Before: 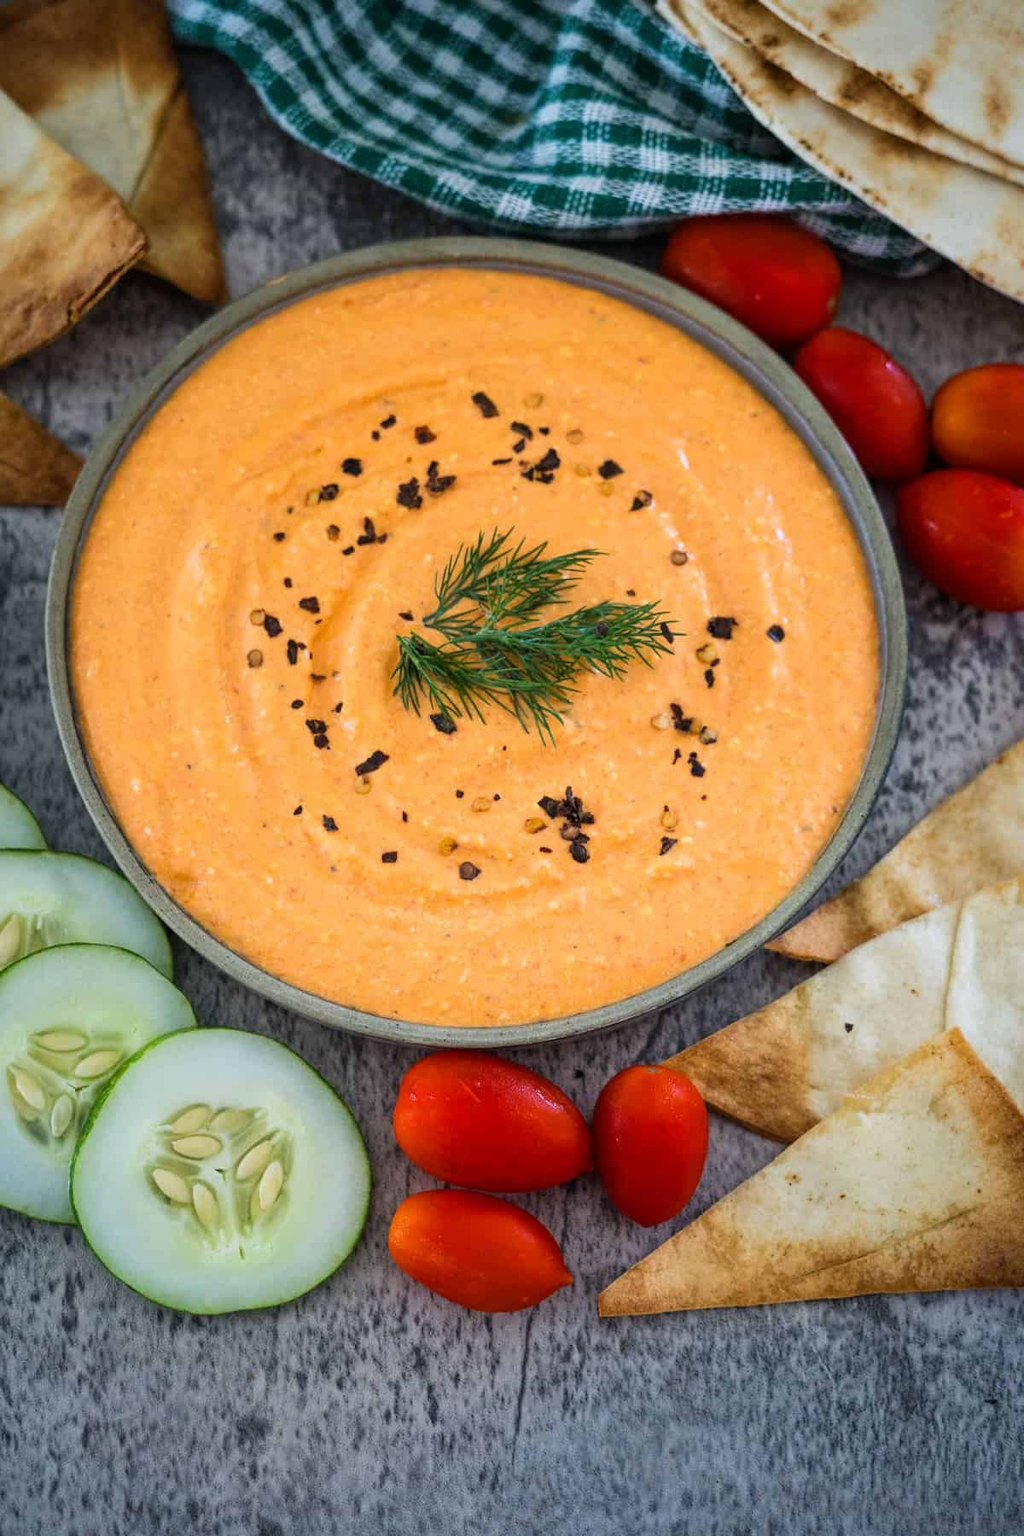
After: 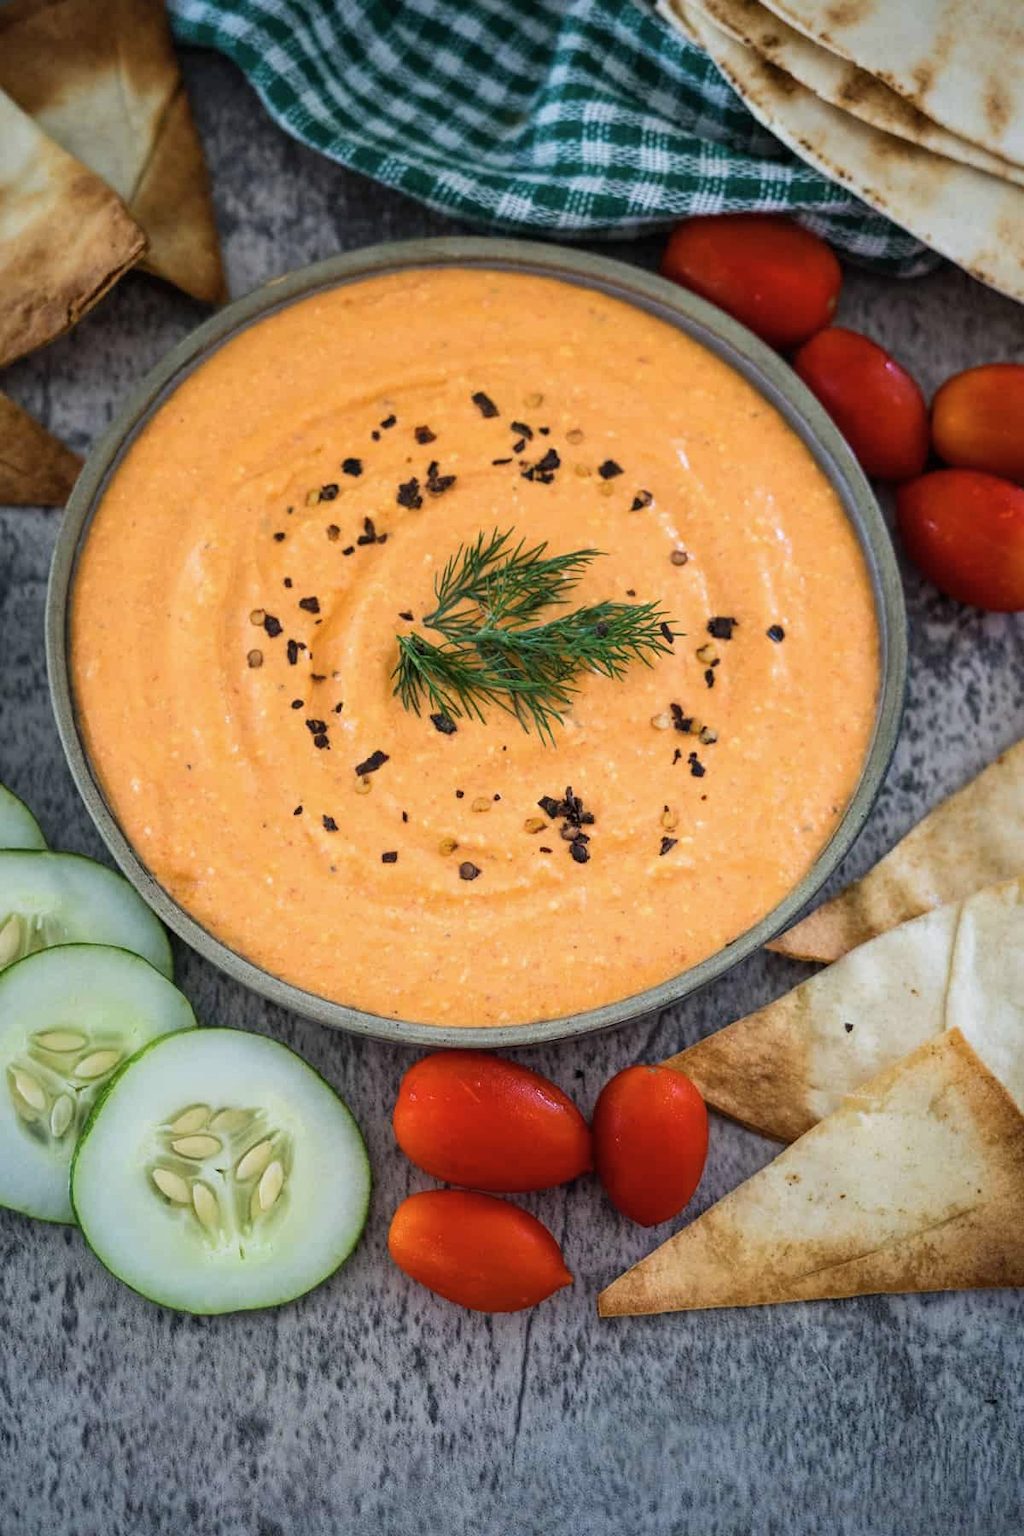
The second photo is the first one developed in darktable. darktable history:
contrast brightness saturation: saturation -0.105
